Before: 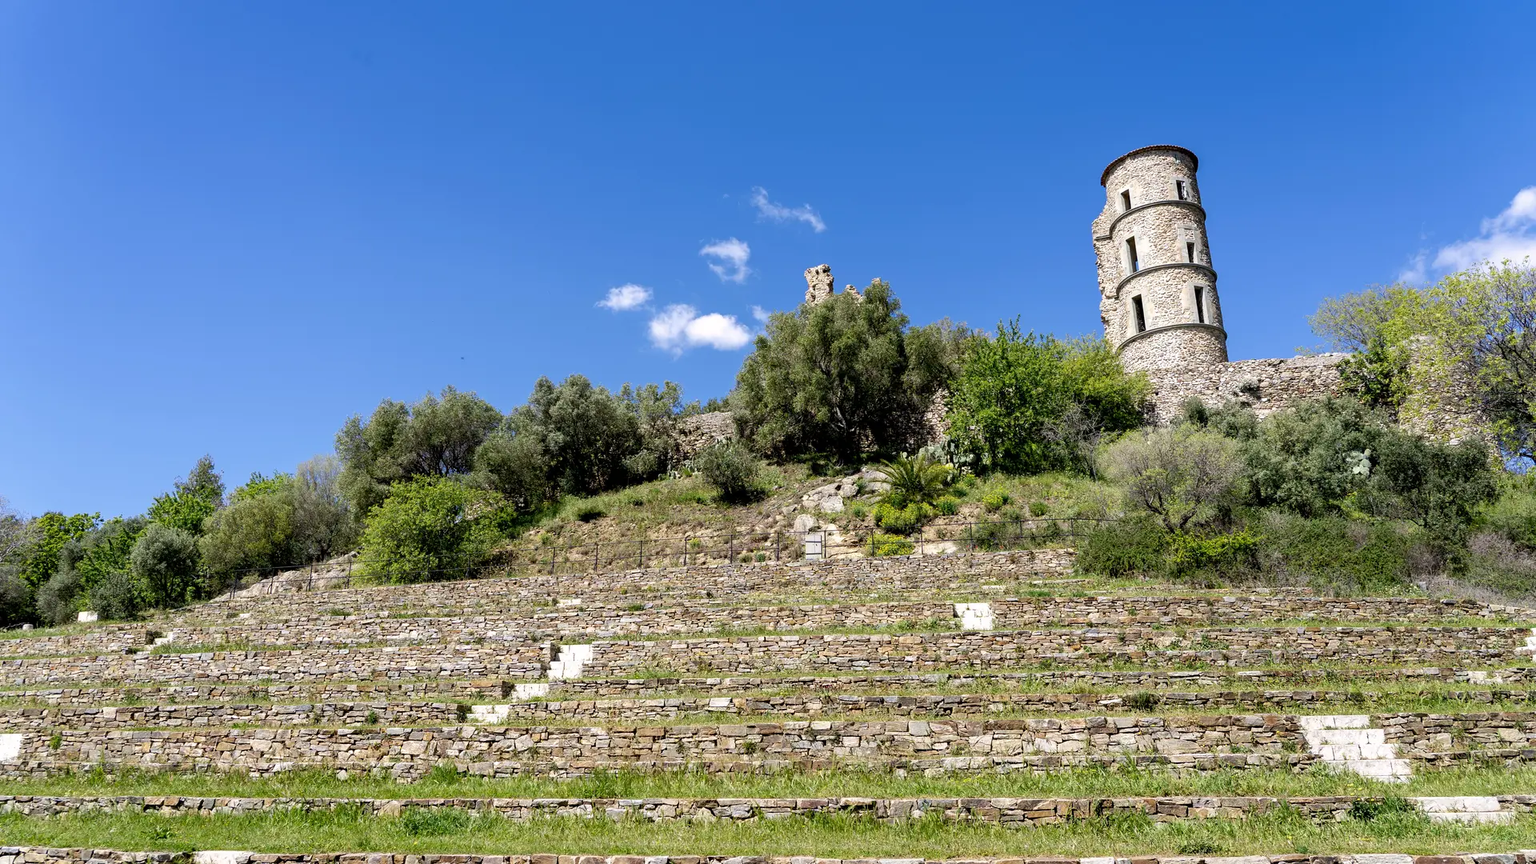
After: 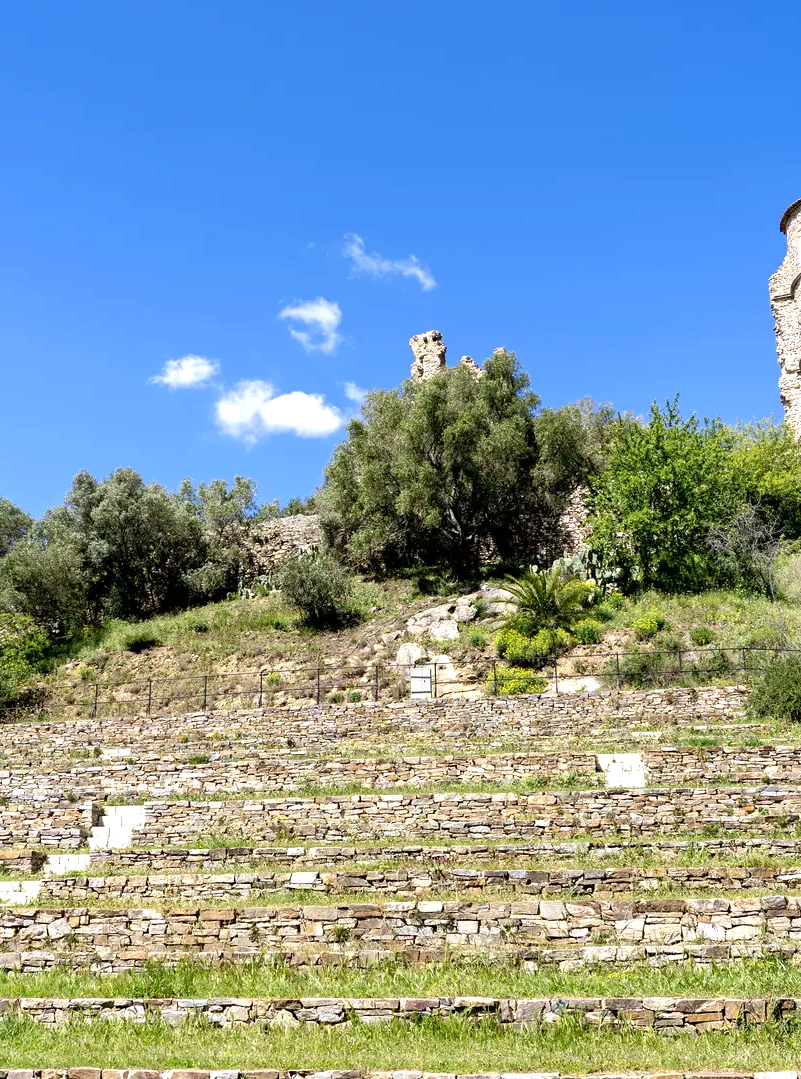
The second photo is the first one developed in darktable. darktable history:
crop: left 31.045%, right 27.236%
exposure: exposure 0.521 EV, compensate highlight preservation false
